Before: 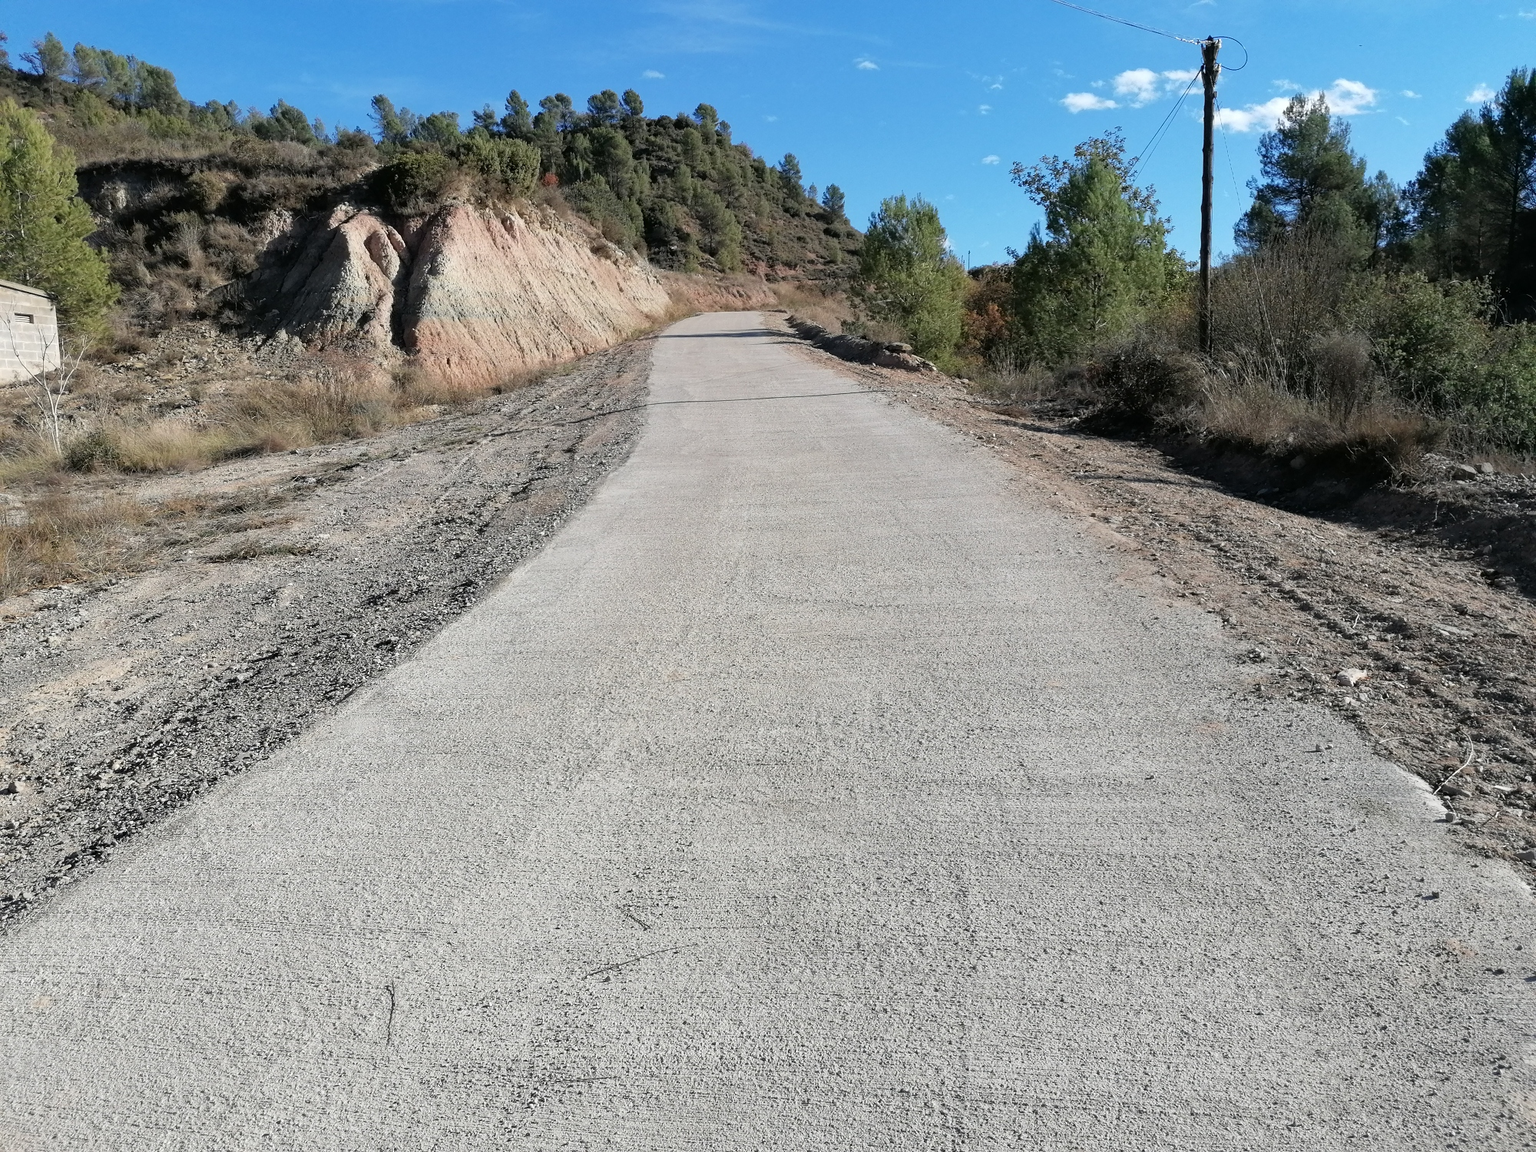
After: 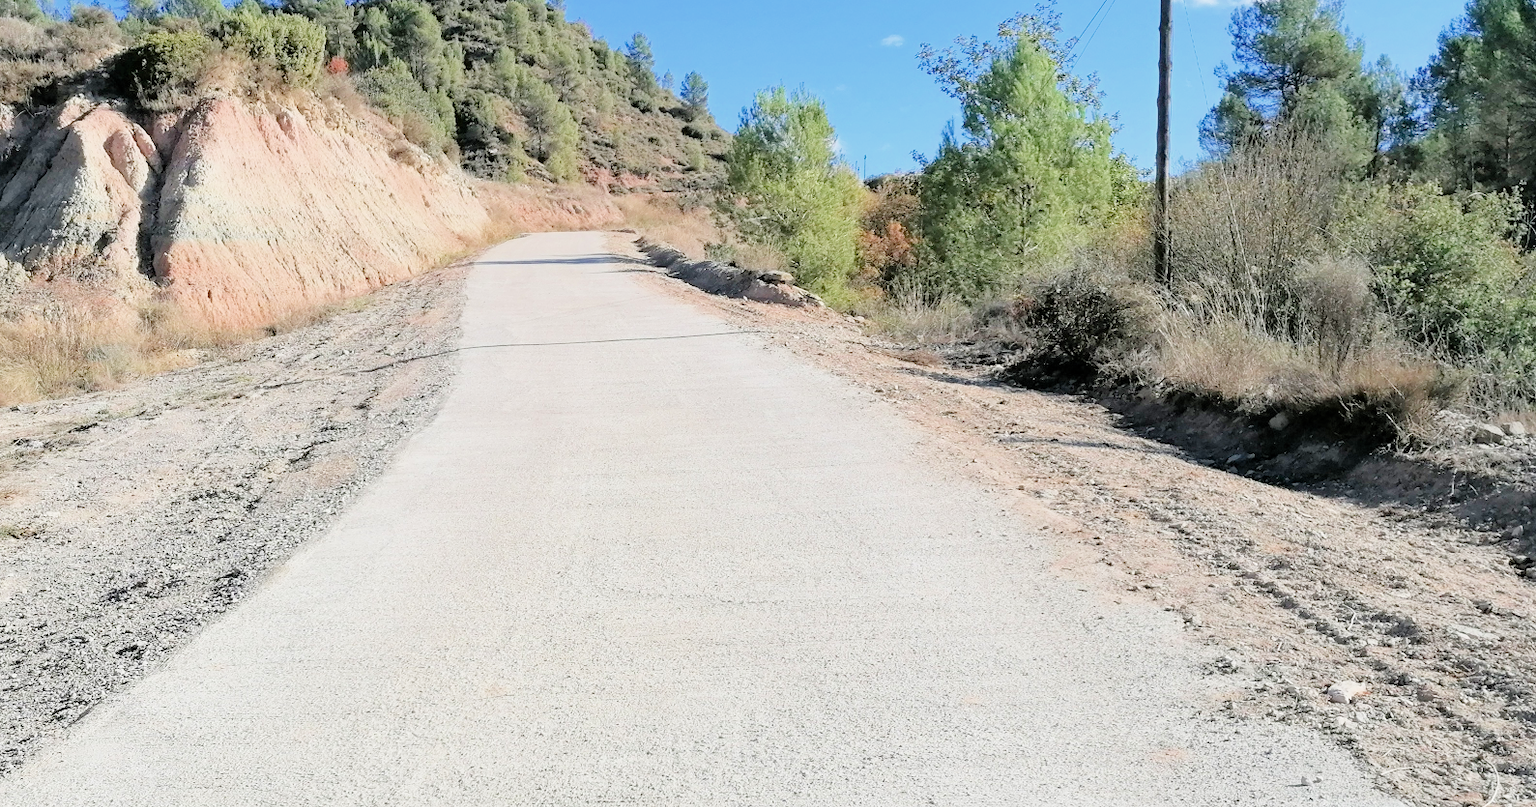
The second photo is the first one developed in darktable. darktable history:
crop: left 18.38%, top 11.092%, right 2.134%, bottom 33.217%
filmic rgb: middle gray luminance 3.44%, black relative exposure -5.92 EV, white relative exposure 6.33 EV, threshold 6 EV, dynamic range scaling 22.4%, target black luminance 0%, hardness 2.33, latitude 45.85%, contrast 0.78, highlights saturation mix 100%, shadows ↔ highlights balance 0.033%, add noise in highlights 0, preserve chrominance max RGB, color science v3 (2019), use custom middle-gray values true, iterations of high-quality reconstruction 0, contrast in highlights soft, enable highlight reconstruction true
